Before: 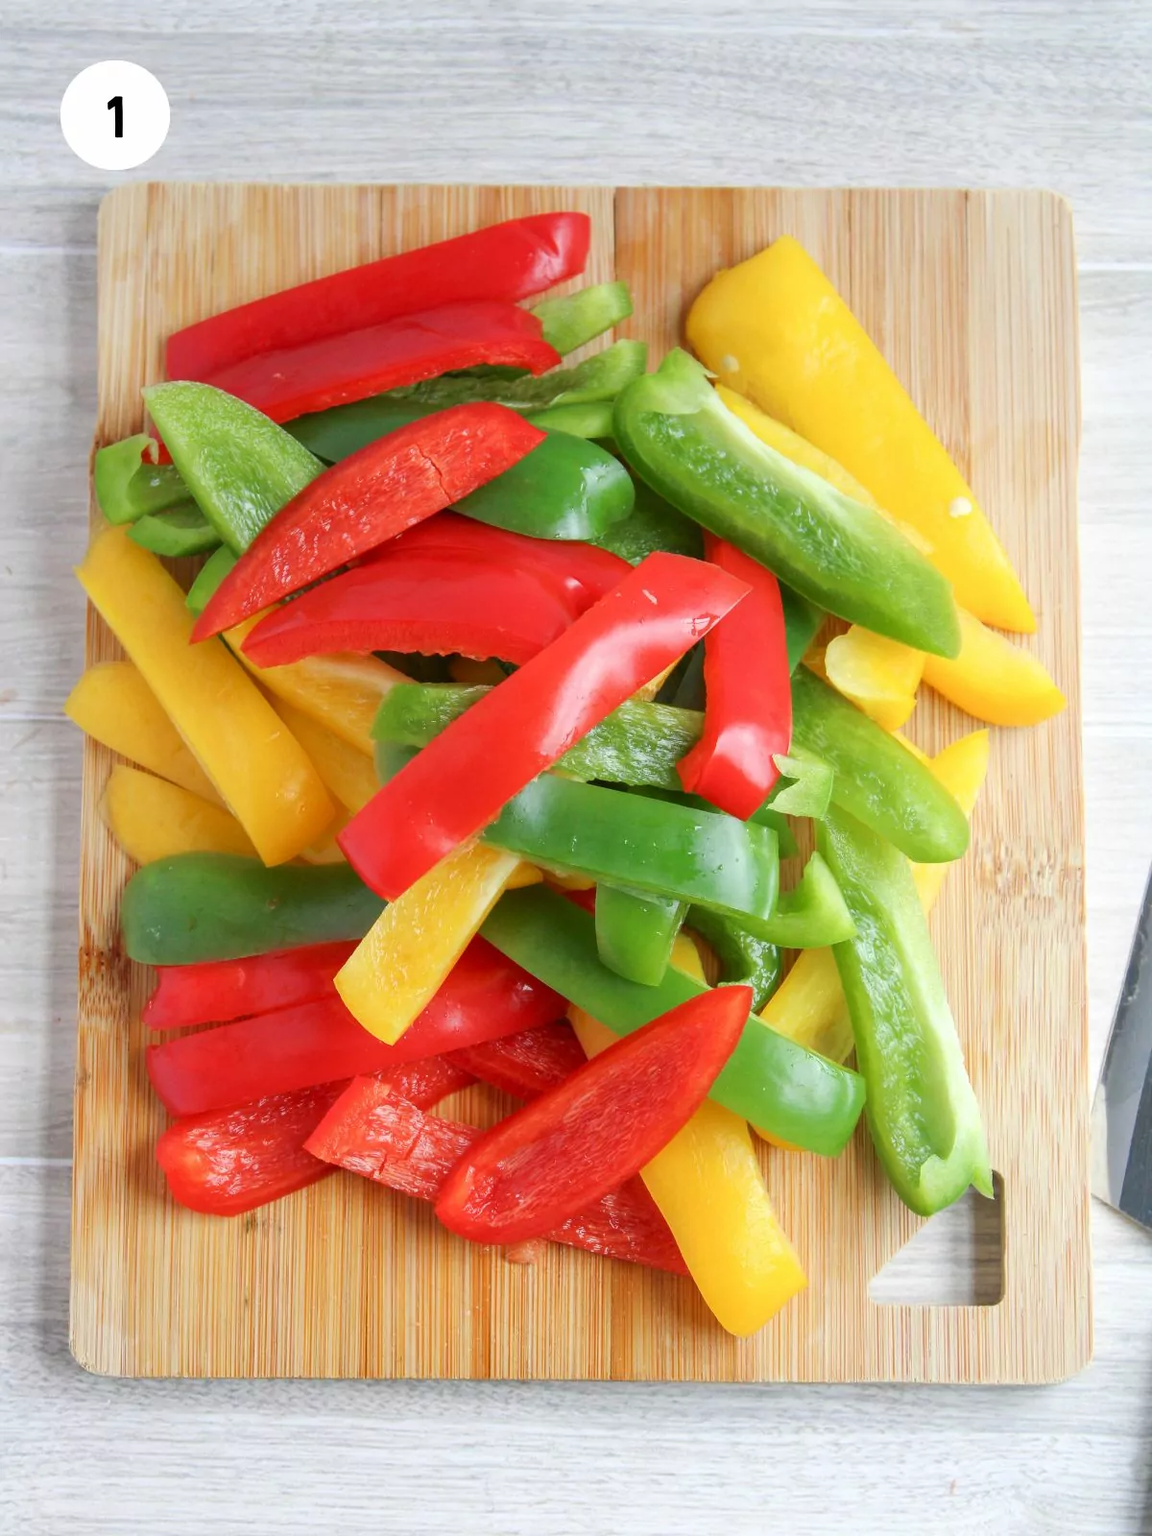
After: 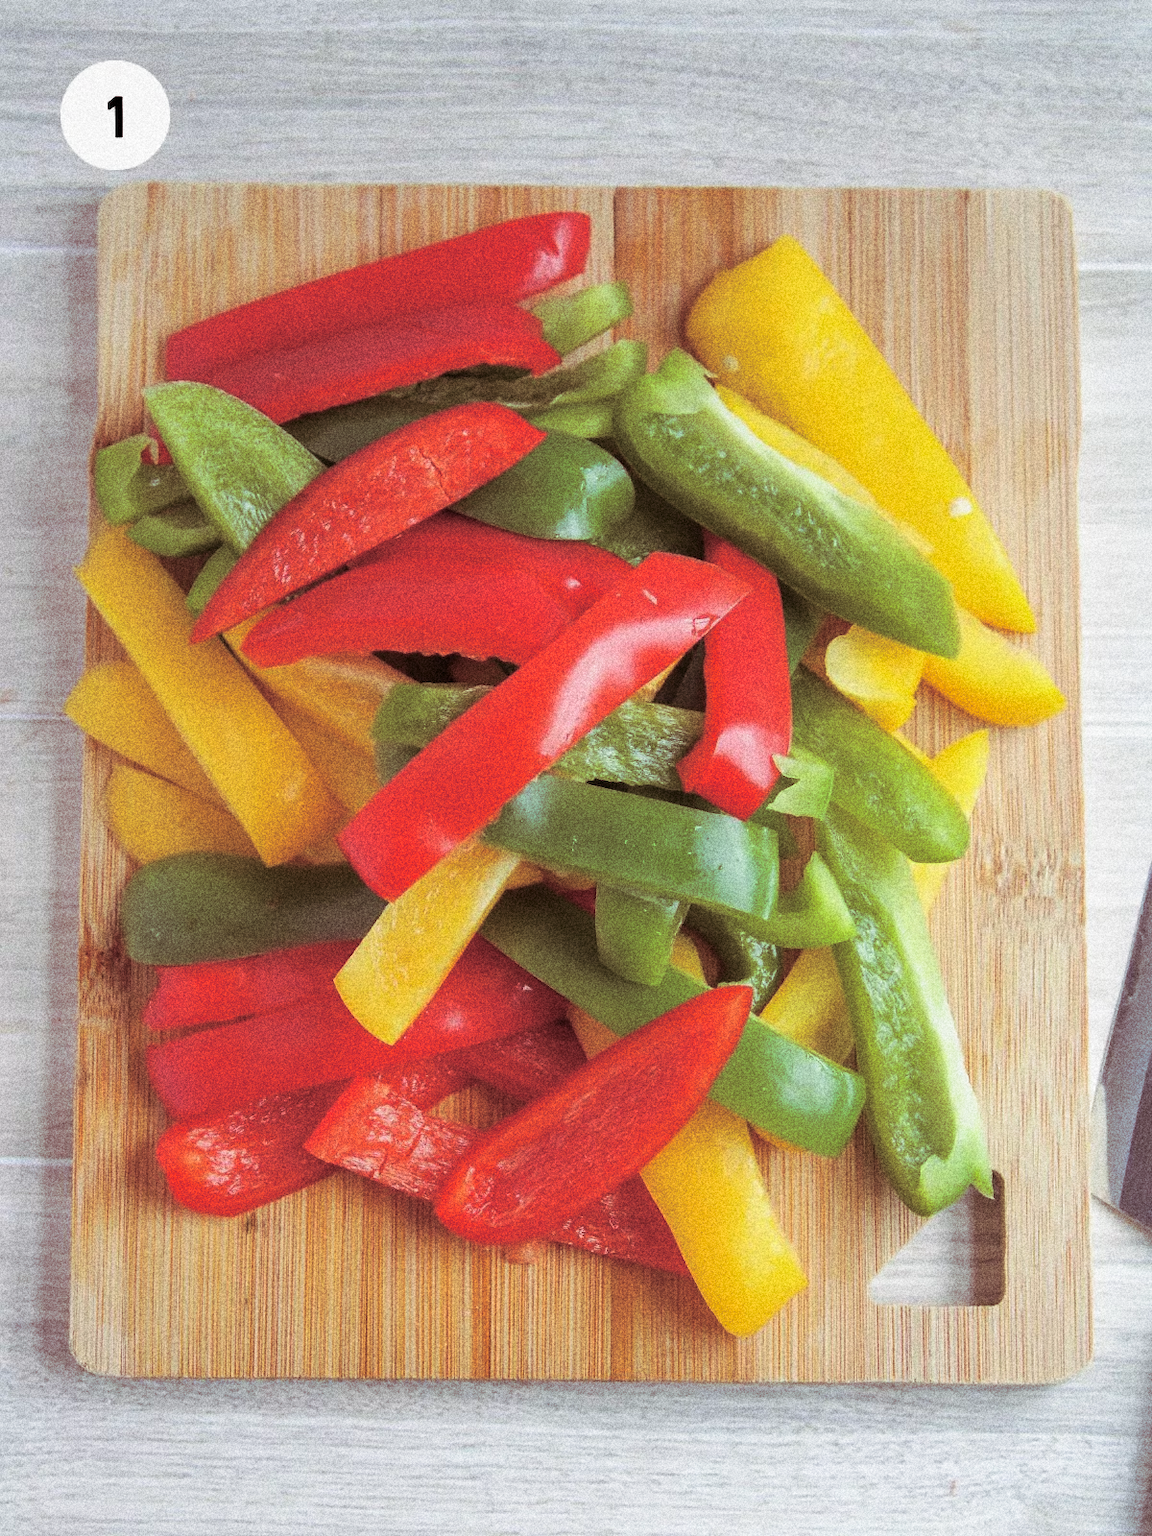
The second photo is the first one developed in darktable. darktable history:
shadows and highlights: shadows -20, white point adjustment -2, highlights -35
split-toning: shadows › saturation 0.41, highlights › saturation 0, compress 33.55%
grain: coarseness 14.49 ISO, strength 48.04%, mid-tones bias 35%
